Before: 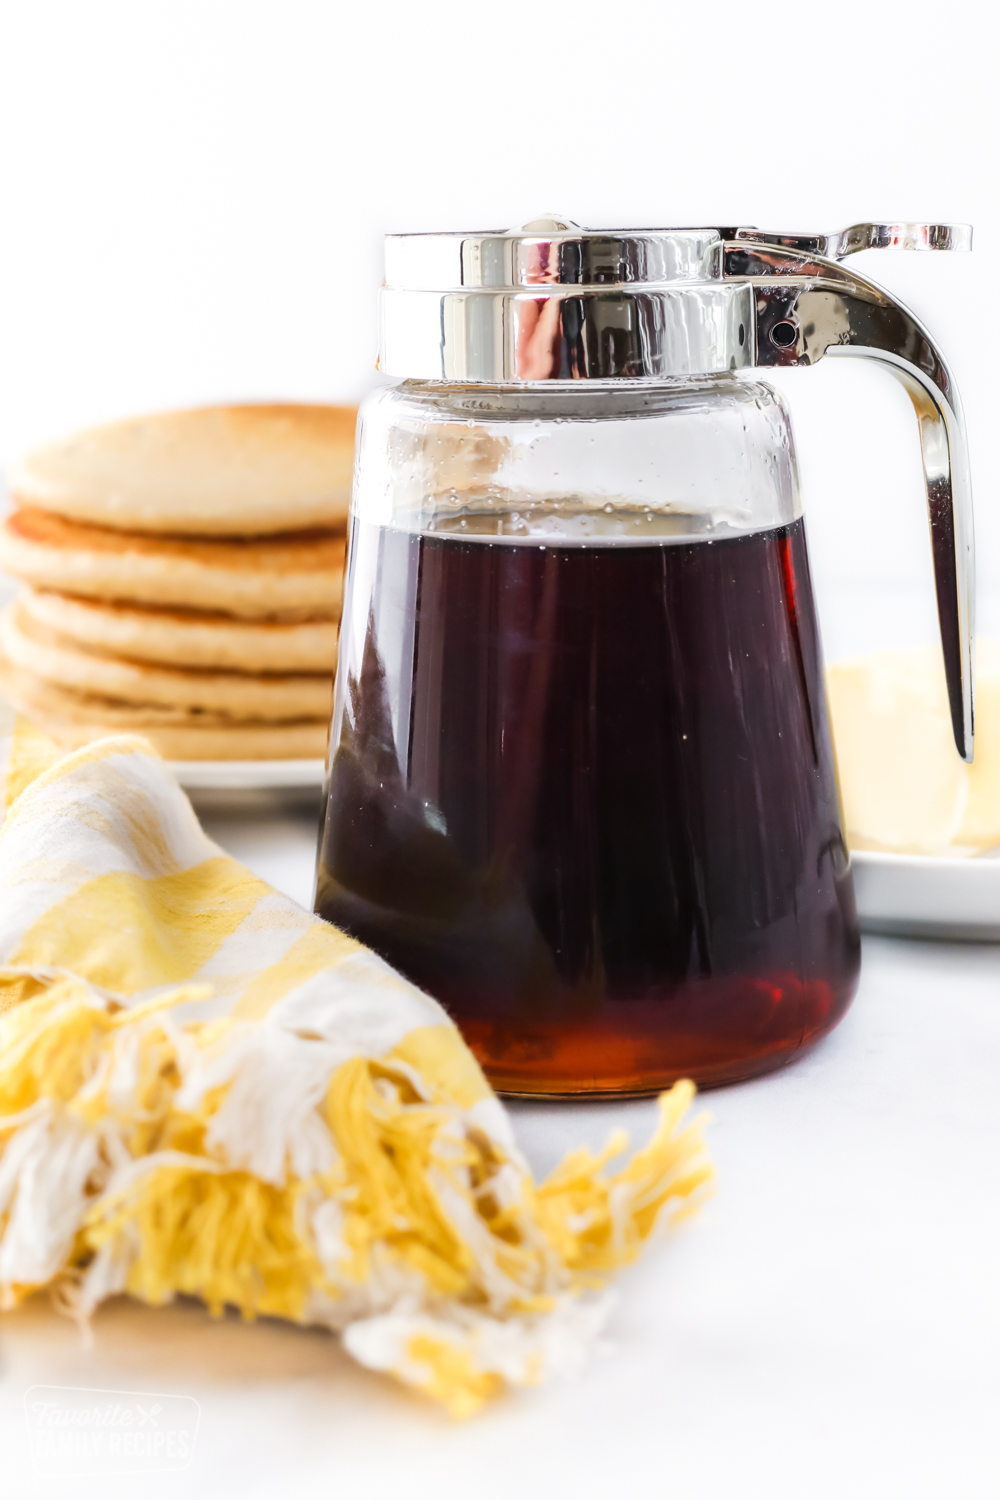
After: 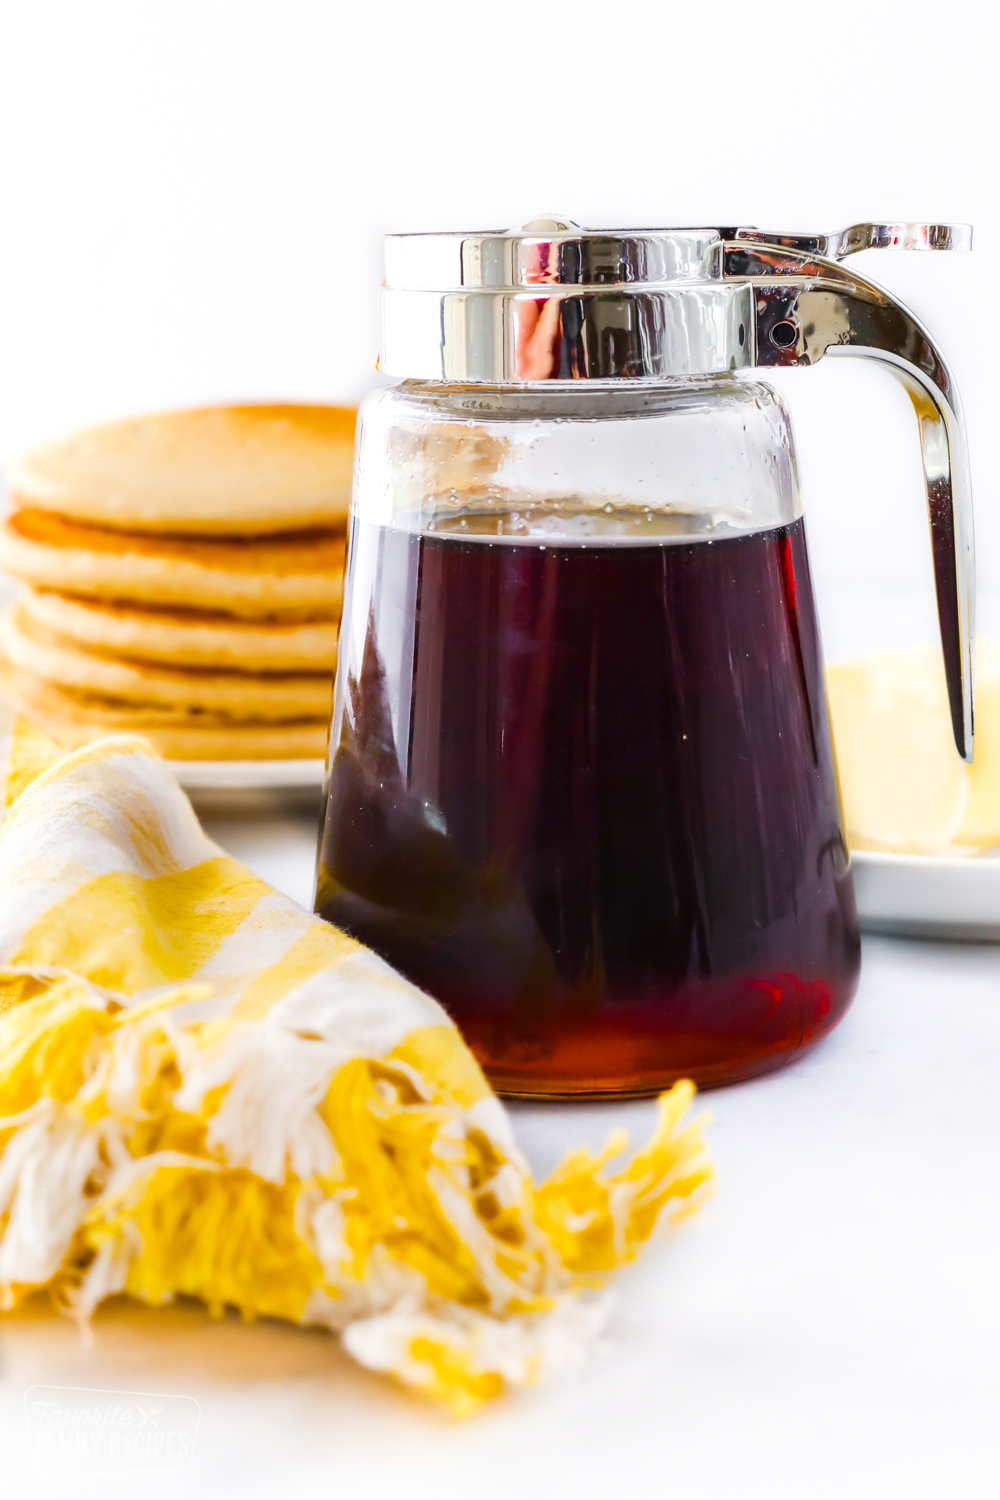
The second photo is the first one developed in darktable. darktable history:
color balance rgb: perceptual saturation grading › global saturation 36.907%, perceptual saturation grading › shadows 35.711%, global vibrance 9.27%
exposure: compensate highlight preservation false
